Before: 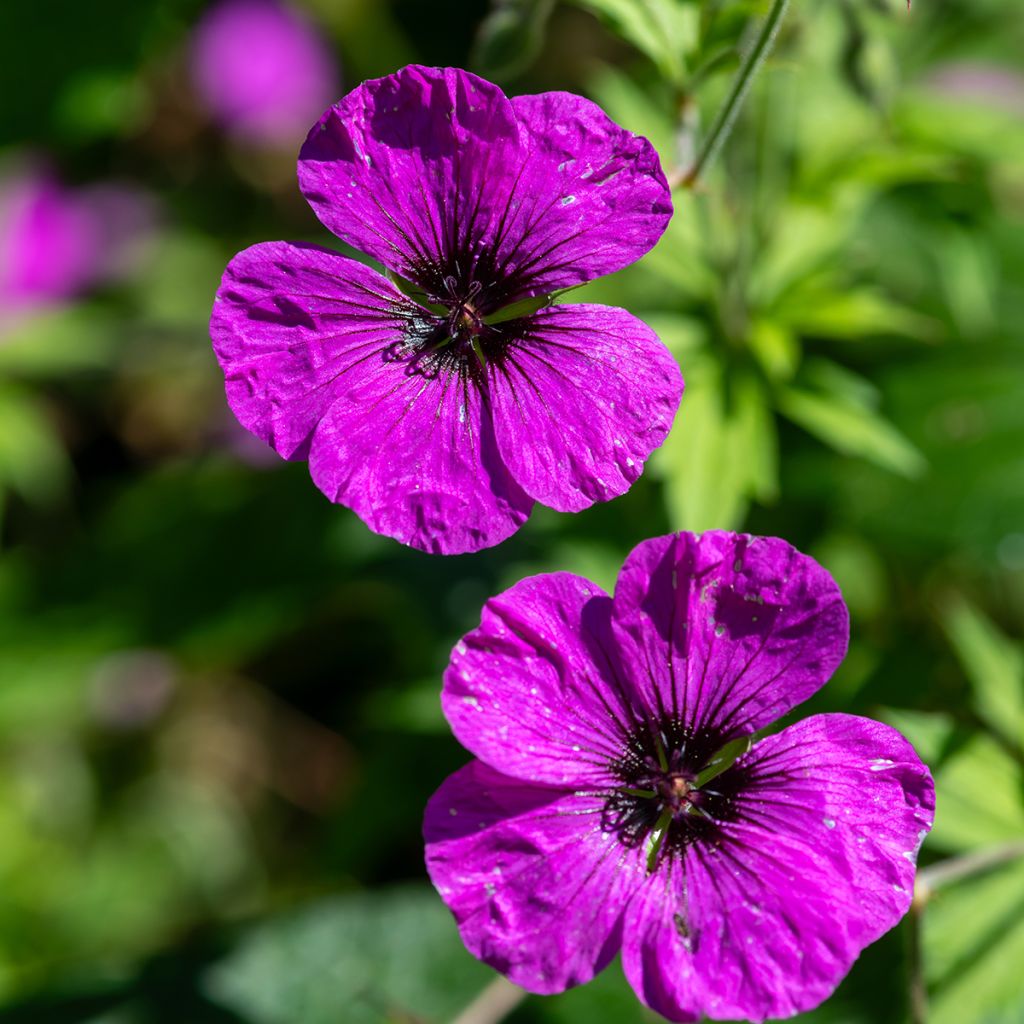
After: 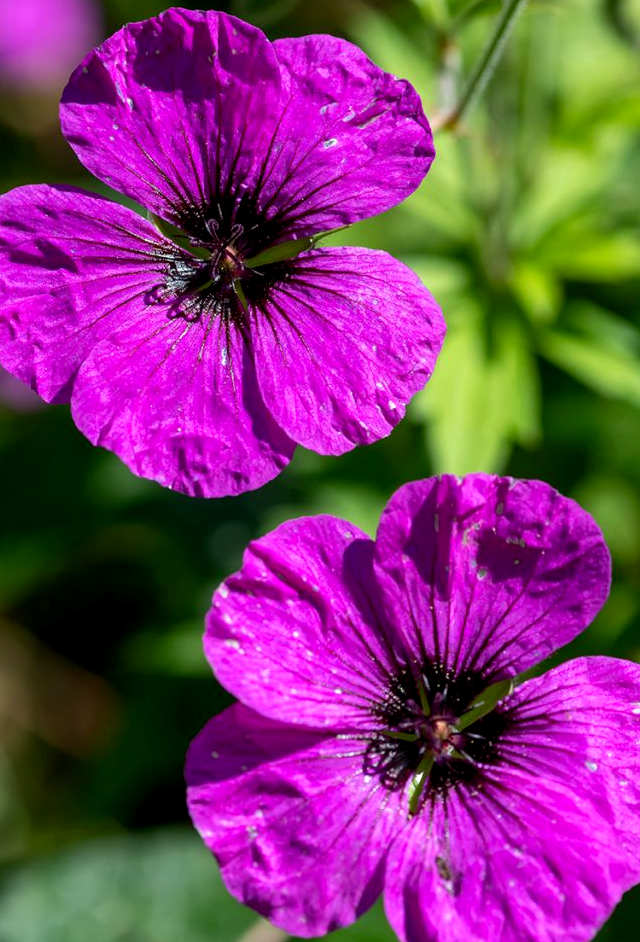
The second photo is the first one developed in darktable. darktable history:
crop and rotate: left 23.265%, top 5.631%, right 14.223%, bottom 2.302%
levels: mode automatic, levels [0.514, 0.759, 1]
exposure: black level correction 0.003, exposure 0.147 EV, compensate exposure bias true, compensate highlight preservation false
